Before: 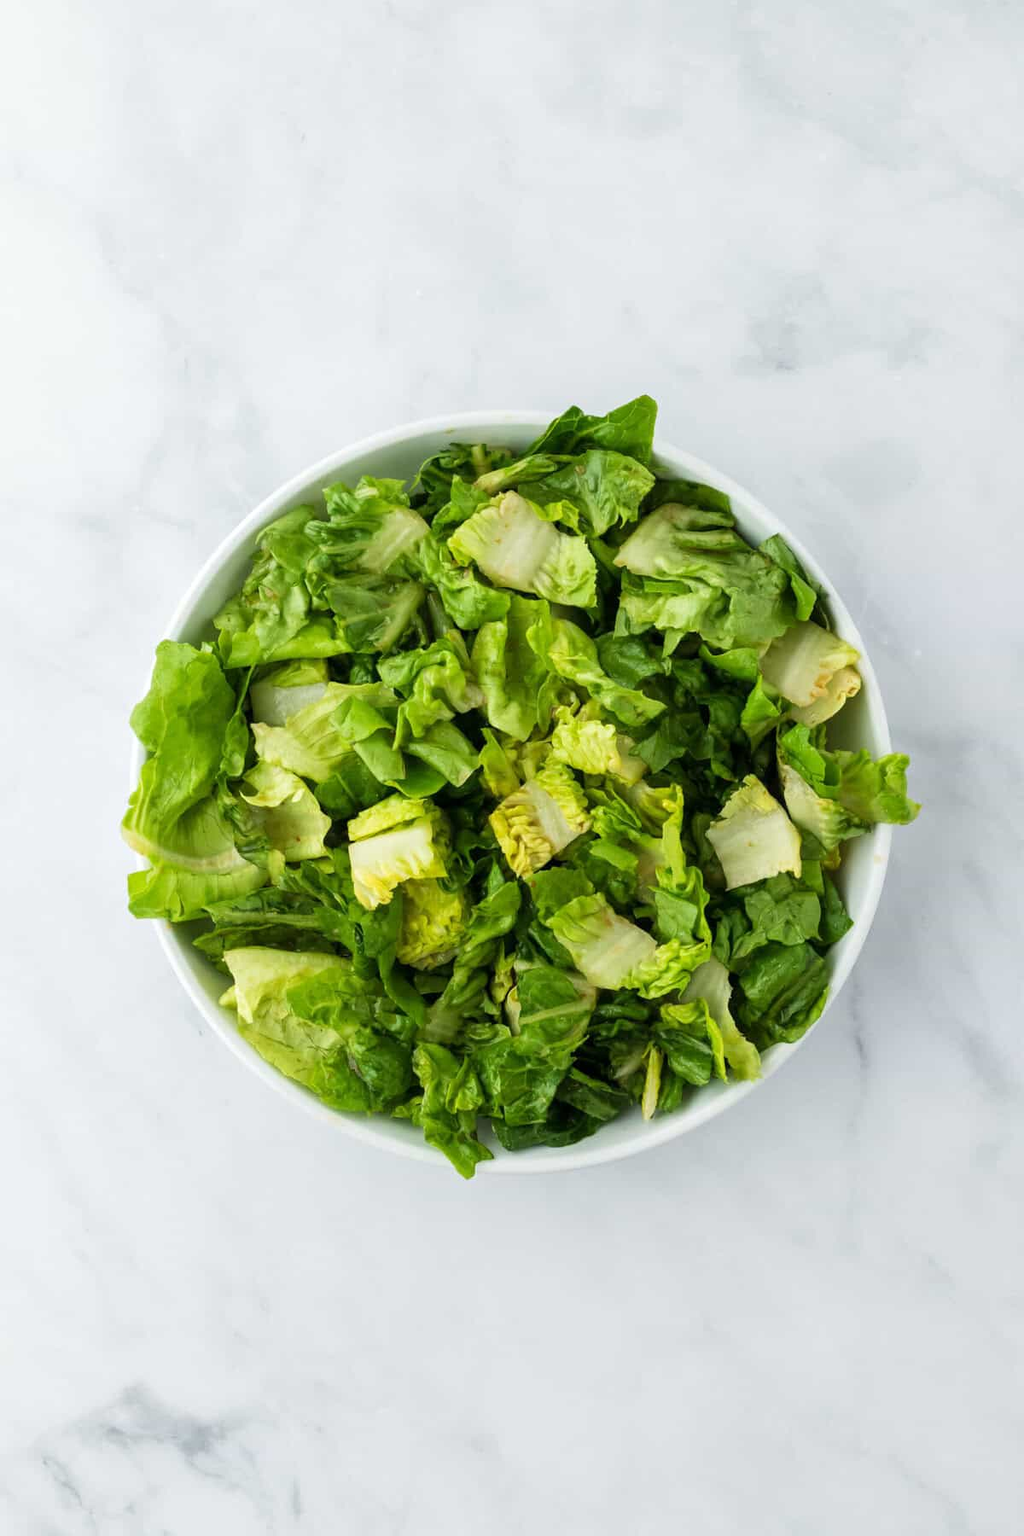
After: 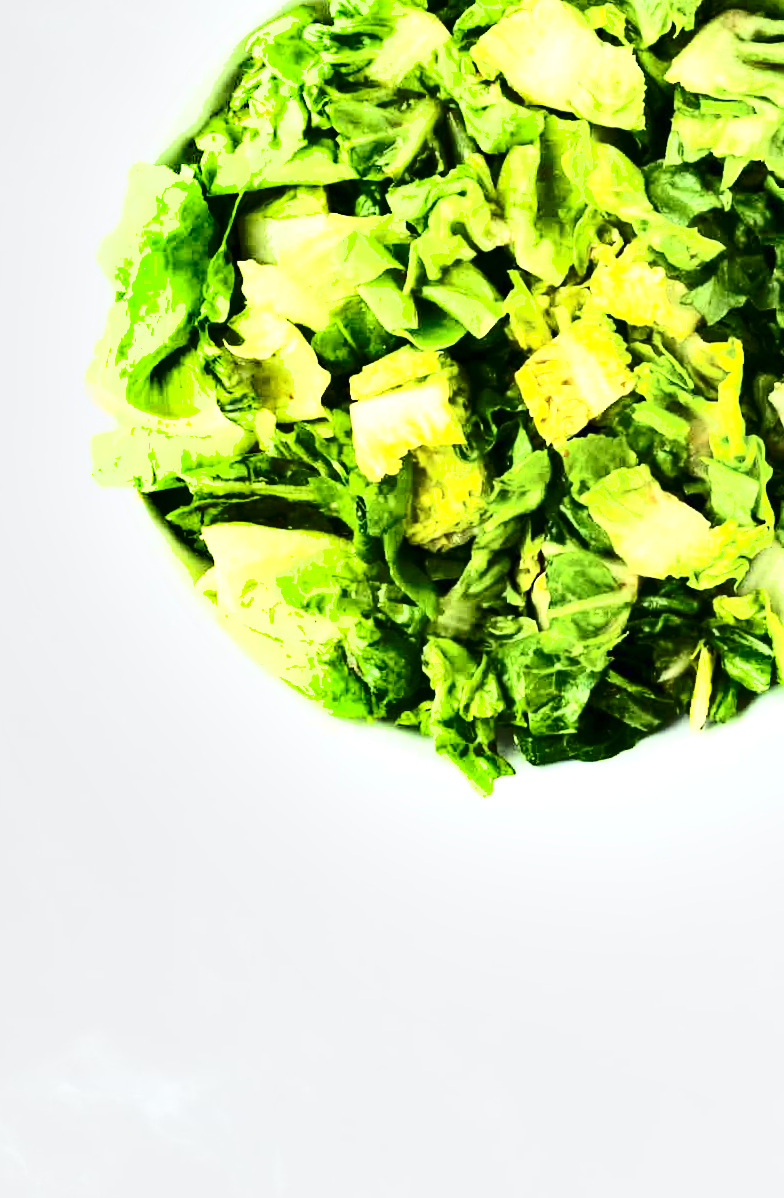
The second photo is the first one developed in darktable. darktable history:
crop and rotate: angle -0.761°, left 3.923%, top 32.091%, right 29.4%
exposure: black level correction 0, exposure 1.535 EV, compensate highlight preservation false
tone curve: curves: ch0 [(0, 0) (0.003, 0.003) (0.011, 0.005) (0.025, 0.005) (0.044, 0.008) (0.069, 0.015) (0.1, 0.023) (0.136, 0.032) (0.177, 0.046) (0.224, 0.072) (0.277, 0.124) (0.335, 0.174) (0.399, 0.253) (0.468, 0.365) (0.543, 0.519) (0.623, 0.675) (0.709, 0.805) (0.801, 0.908) (0.898, 0.97) (1, 1)], color space Lab, independent channels, preserve colors none
shadows and highlights: low approximation 0.01, soften with gaussian
